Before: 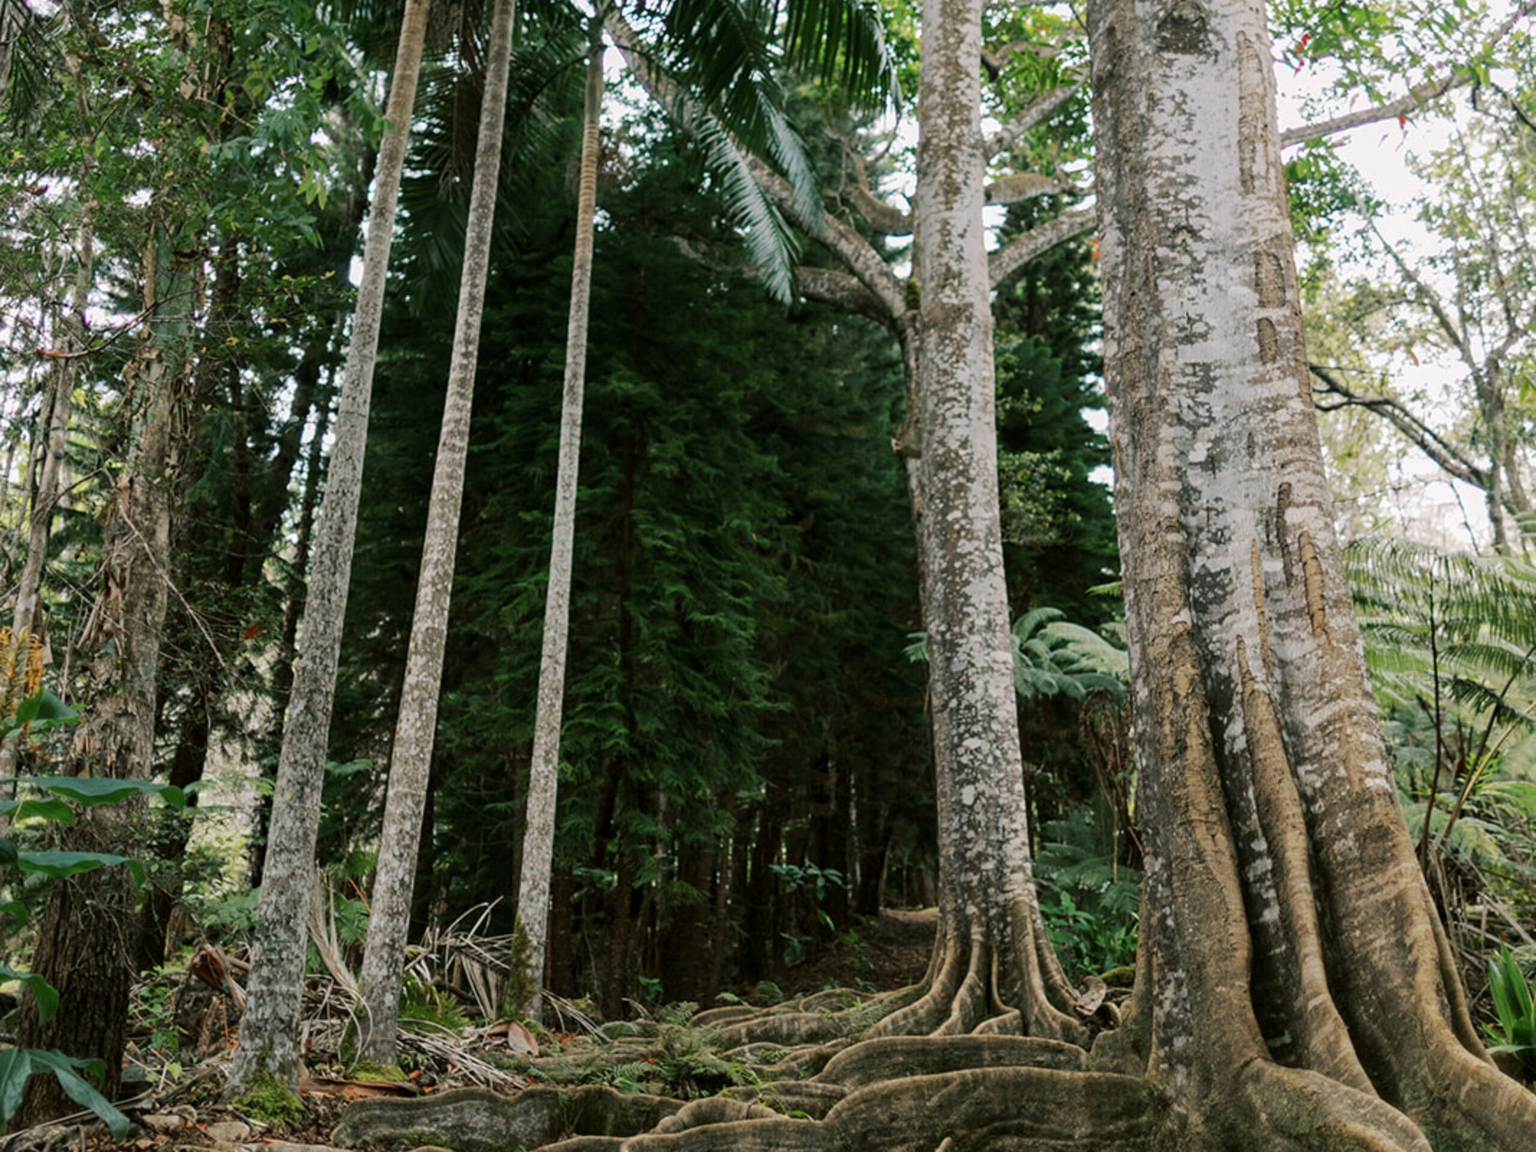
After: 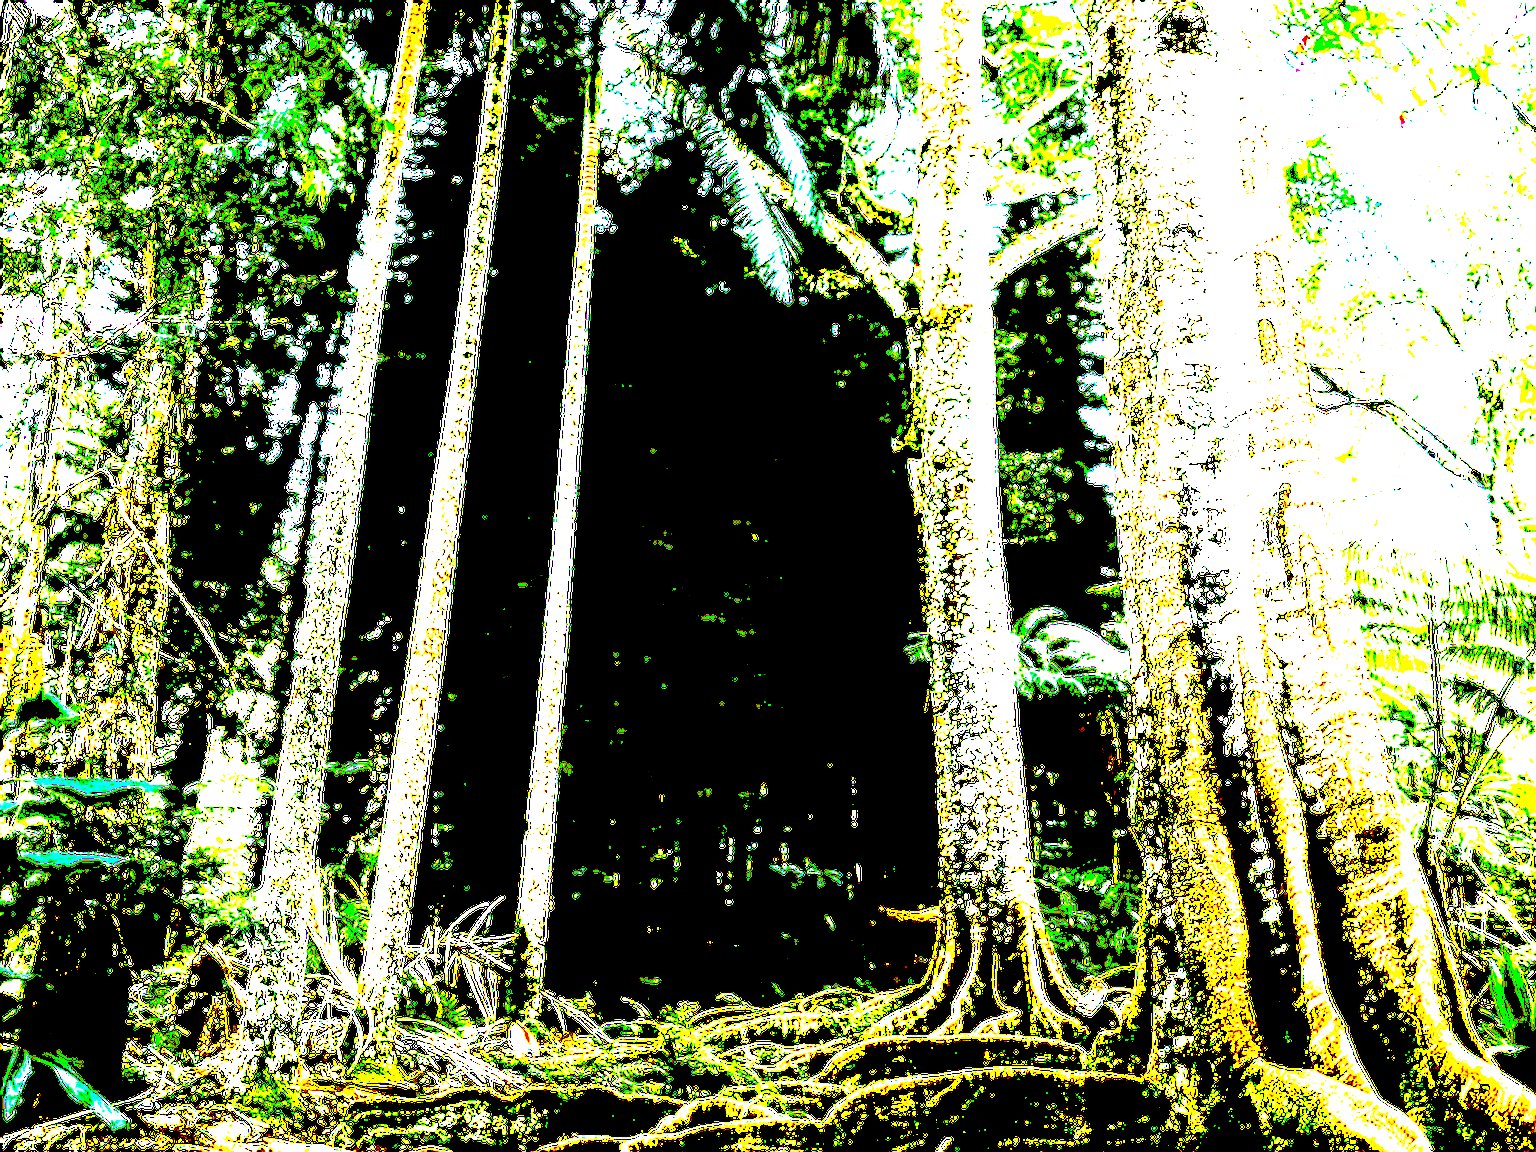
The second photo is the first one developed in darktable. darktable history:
exposure: black level correction 0.1, exposure 3 EV, compensate highlight preservation false
sharpen: radius 1.685, amount 1.294
